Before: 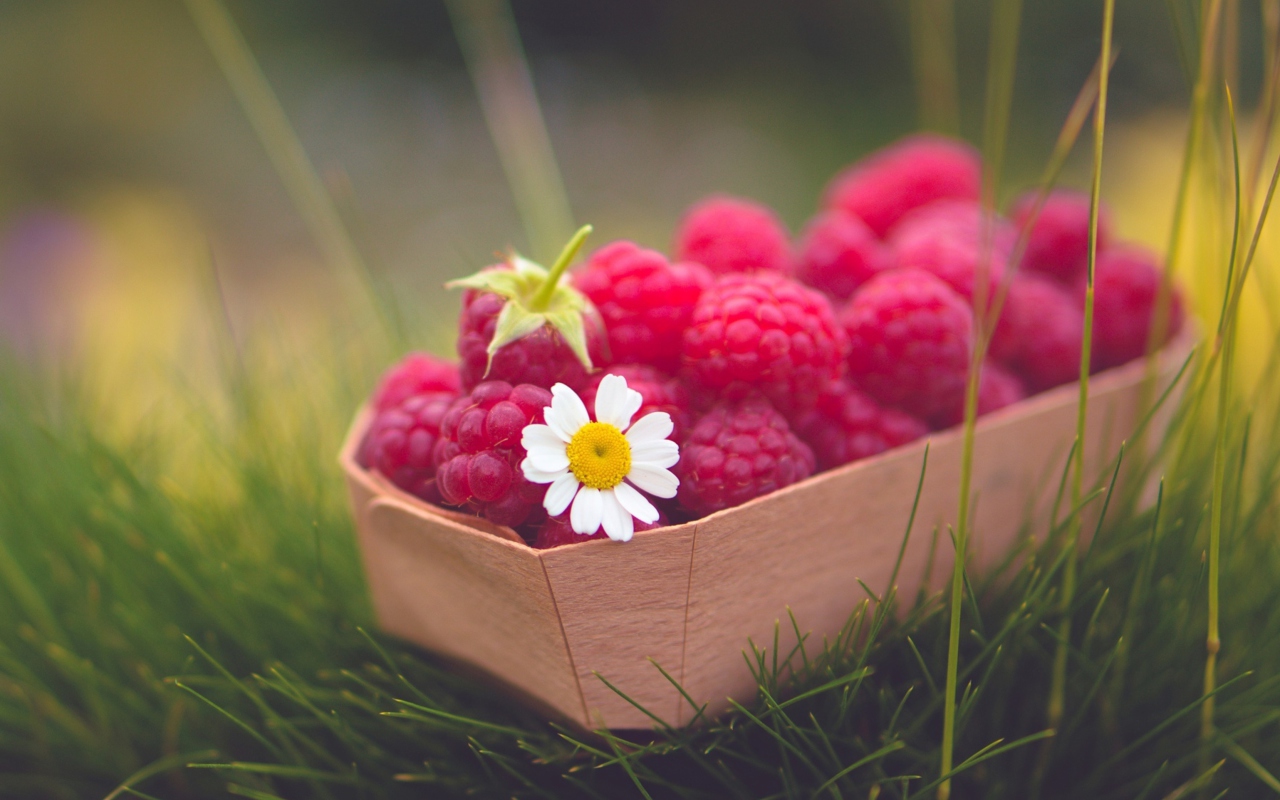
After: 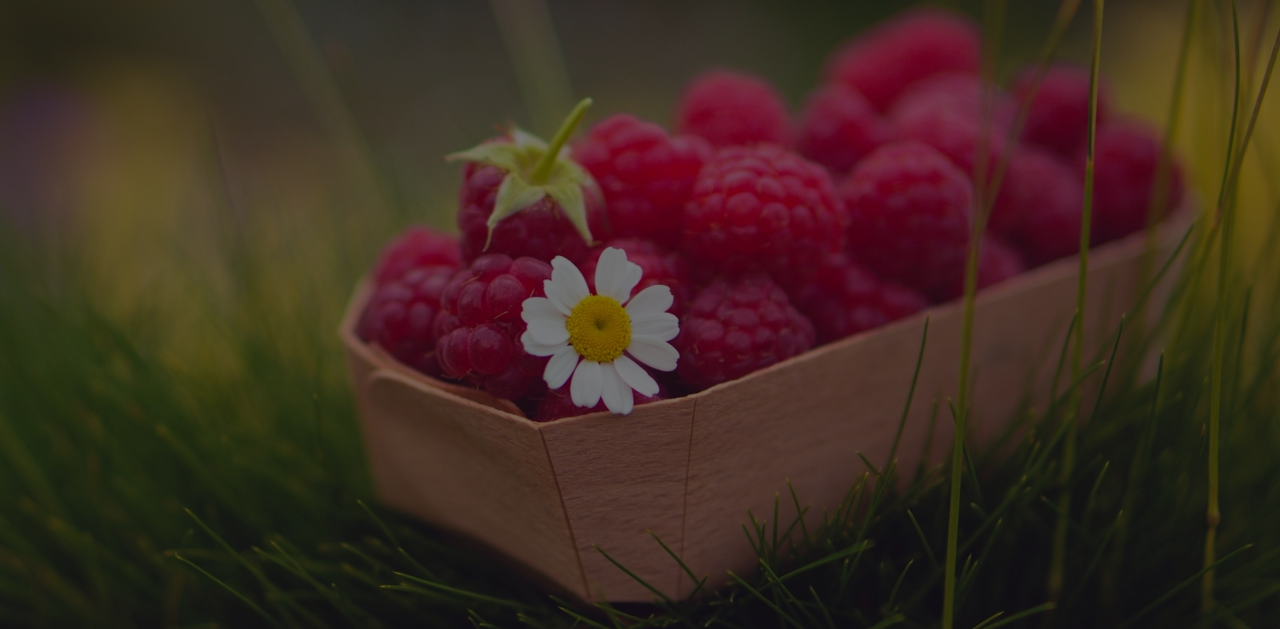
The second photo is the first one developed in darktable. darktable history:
exposure: exposure -2.38 EV, compensate highlight preservation false
crop and rotate: top 15.908%, bottom 5.395%
